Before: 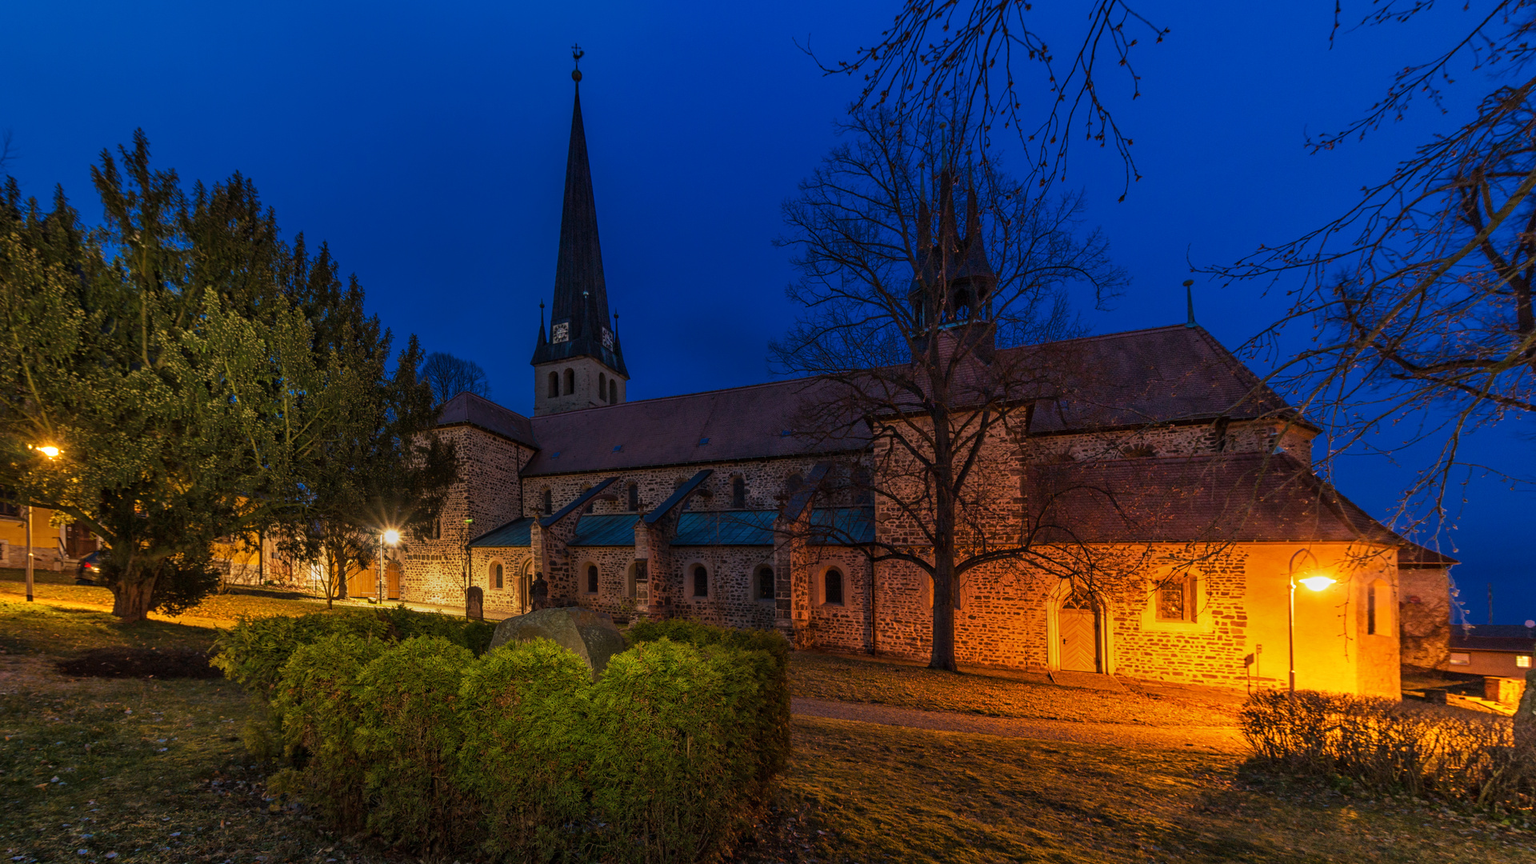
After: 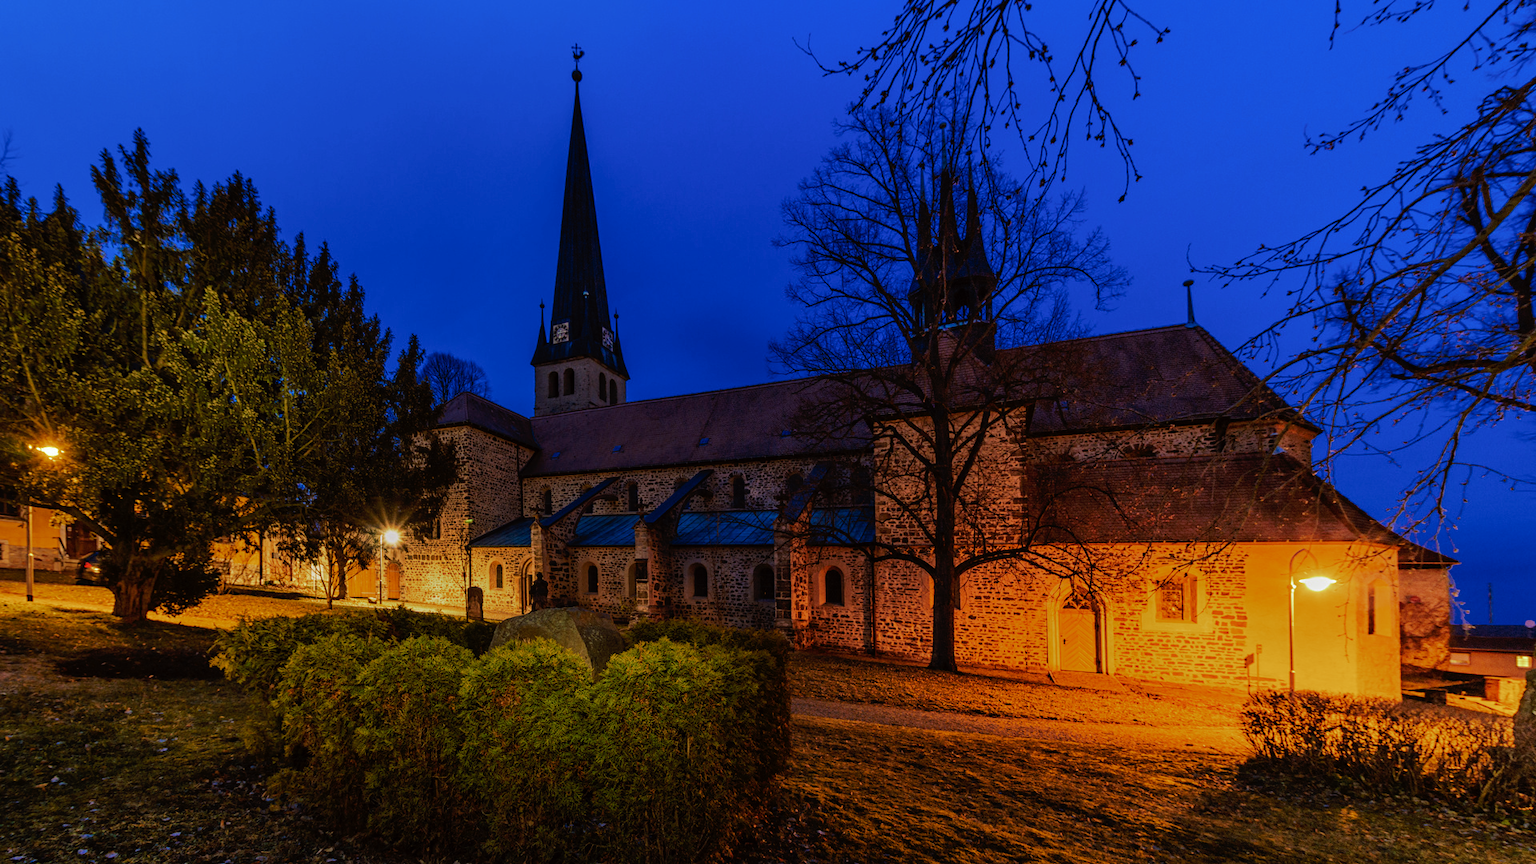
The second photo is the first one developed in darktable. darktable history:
tone curve: curves: ch0 [(0, 0) (0.003, 0.001) (0.011, 0.002) (0.025, 0.007) (0.044, 0.015) (0.069, 0.022) (0.1, 0.03) (0.136, 0.056) (0.177, 0.115) (0.224, 0.177) (0.277, 0.244) (0.335, 0.322) (0.399, 0.398) (0.468, 0.471) (0.543, 0.545) (0.623, 0.614) (0.709, 0.685) (0.801, 0.765) (0.898, 0.867) (1, 1)], preserve colors none
color look up table: target L [88.25, 76.83, 87.2, 87.45, 81.04, 74.61, 67.56, 57.58, 56.55, 66.43, 42.68, 48.93, 37.89, 15.06, 201.33, 82.36, 76.38, 66.97, 71.38, 60.12, 57.13, 53.31, 58.32, 56.59, 54.29, 50.04, 31.06, 27.67, 17.75, 90, 82.66, 64.55, 65.18, 68.47, 55.53, 56.32, 55.24, 48.27, 43.07, 46.14, 38.66, 33.62, 18.28, 14.04, 2.408, 88.46, 75.34, 59.29, 58.9], target a [-4.059, -27.42, -38.9, -60.44, -8.701, -57.76, -68.22, -31.05, 15.13, -58.8, -37.27, -8.341, -11.92, -11.58, 0, -4.838, 20.37, 24.38, 27.22, 13.27, 61.62, 62.3, 30.38, 39.25, 73.56, 68.8, 8.728, 33.55, 21.83, 3.189, 12.63, 28.3, 27.73, 77.3, 75.9, 78.94, 51.46, 25.52, 53.18, 70.66, 53.87, 19.27, 24.85, 23.95, 2.953, -37.89, -9.342, -28.55, -9.117], target b [69.85, 63.74, 46.79, 20.32, 36.1, 52.11, 58.66, 50.91, 53.89, 28.45, 37.17, 35.43, 33.43, 16.48, -0.001, 60.56, -0.308, 37.13, 37.9, 19.64, 2.284, 55.77, 56.5, 22.41, 35.23, 54.47, 4.702, 28.49, 18.85, -9.576, -30.02, -12.83, -55.64, -55.97, -62.3, -22.67, -77.58, -89.39, -45.7, -83.38, -12.18, -67.57, -3.51, -41.79, -5.389, -5.346, -42.96, -9.78, -55.86], num patches 49
